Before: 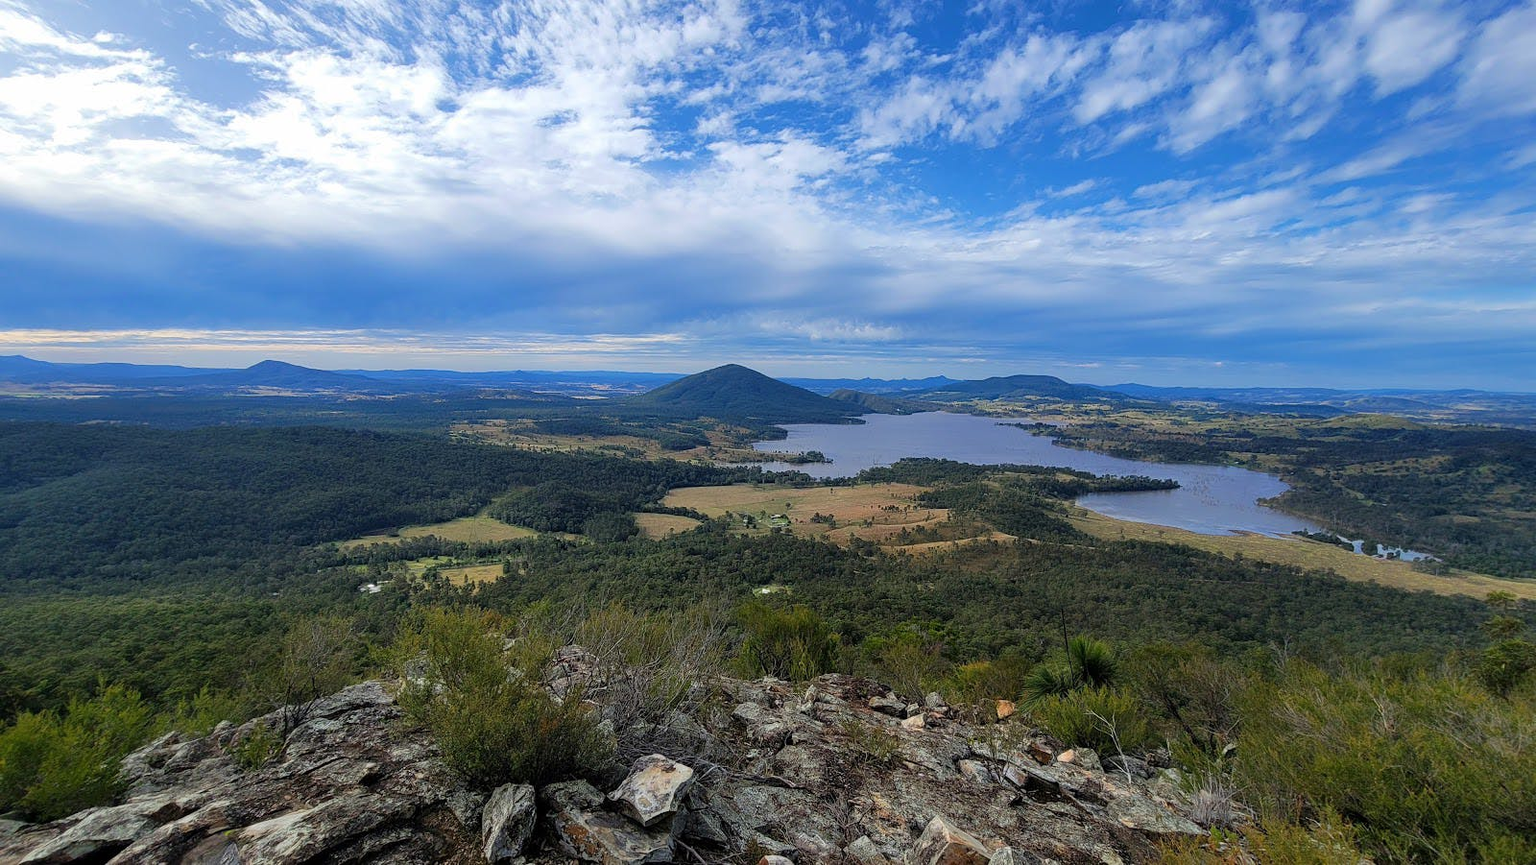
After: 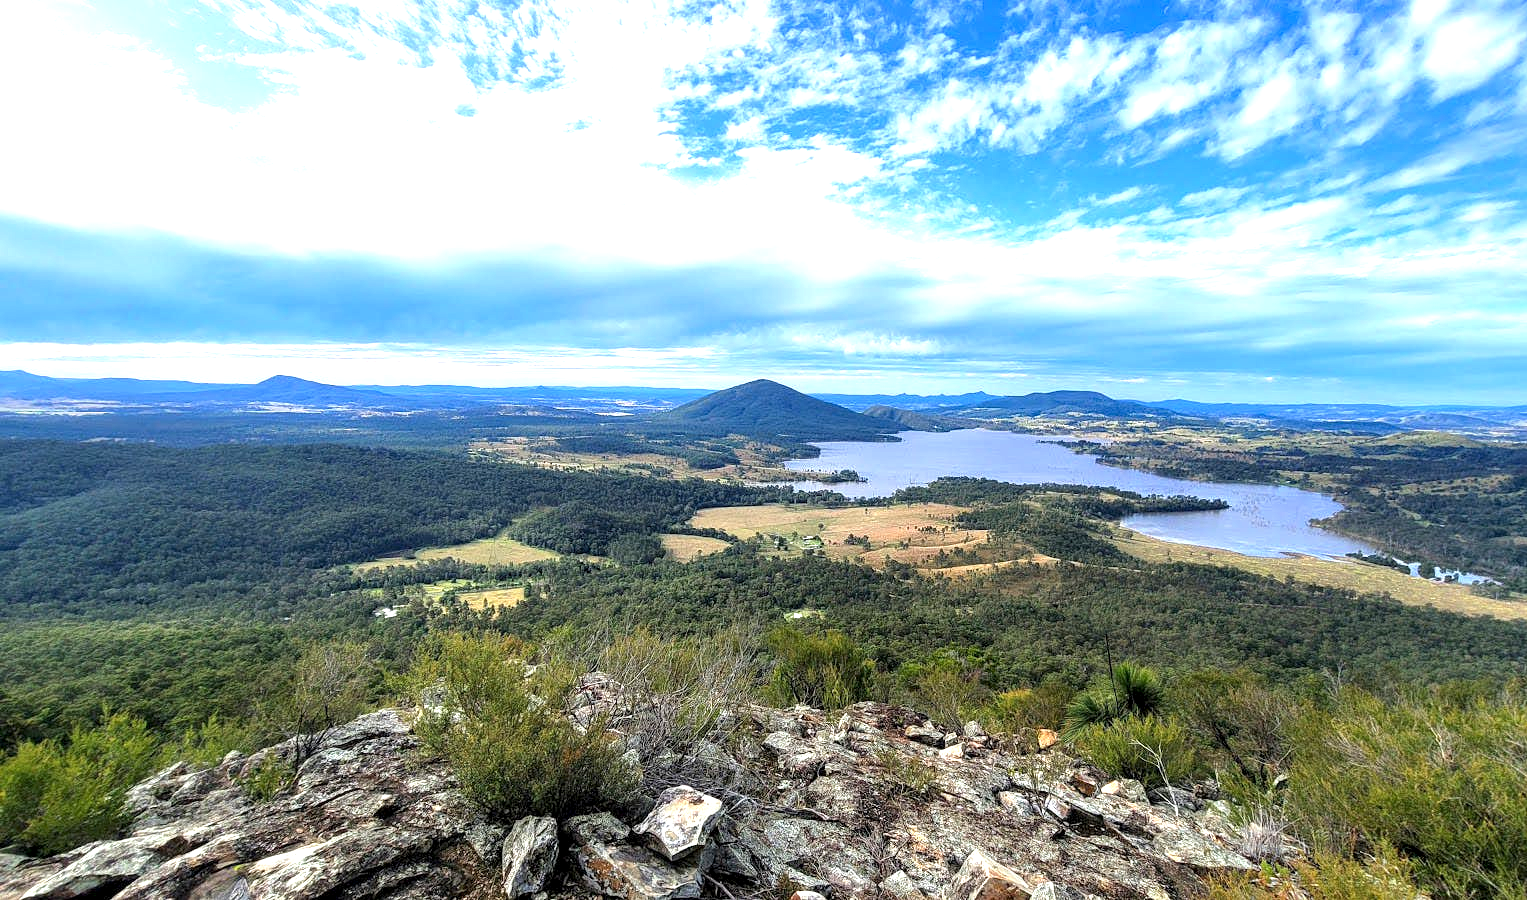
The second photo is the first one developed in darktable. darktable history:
crop: right 4.523%, bottom 0.033%
local contrast: highlights 91%, shadows 81%
exposure: exposure 1.275 EV, compensate exposure bias true, compensate highlight preservation false
